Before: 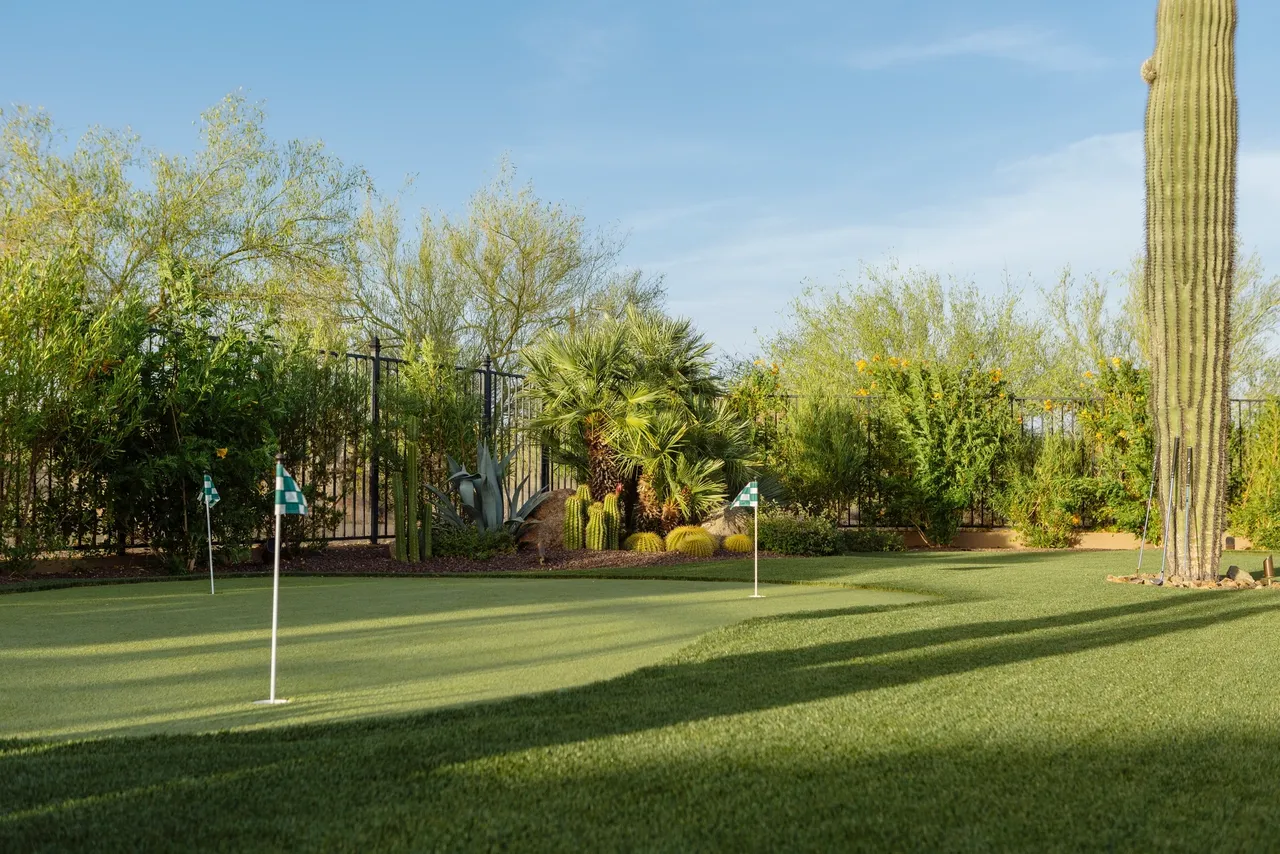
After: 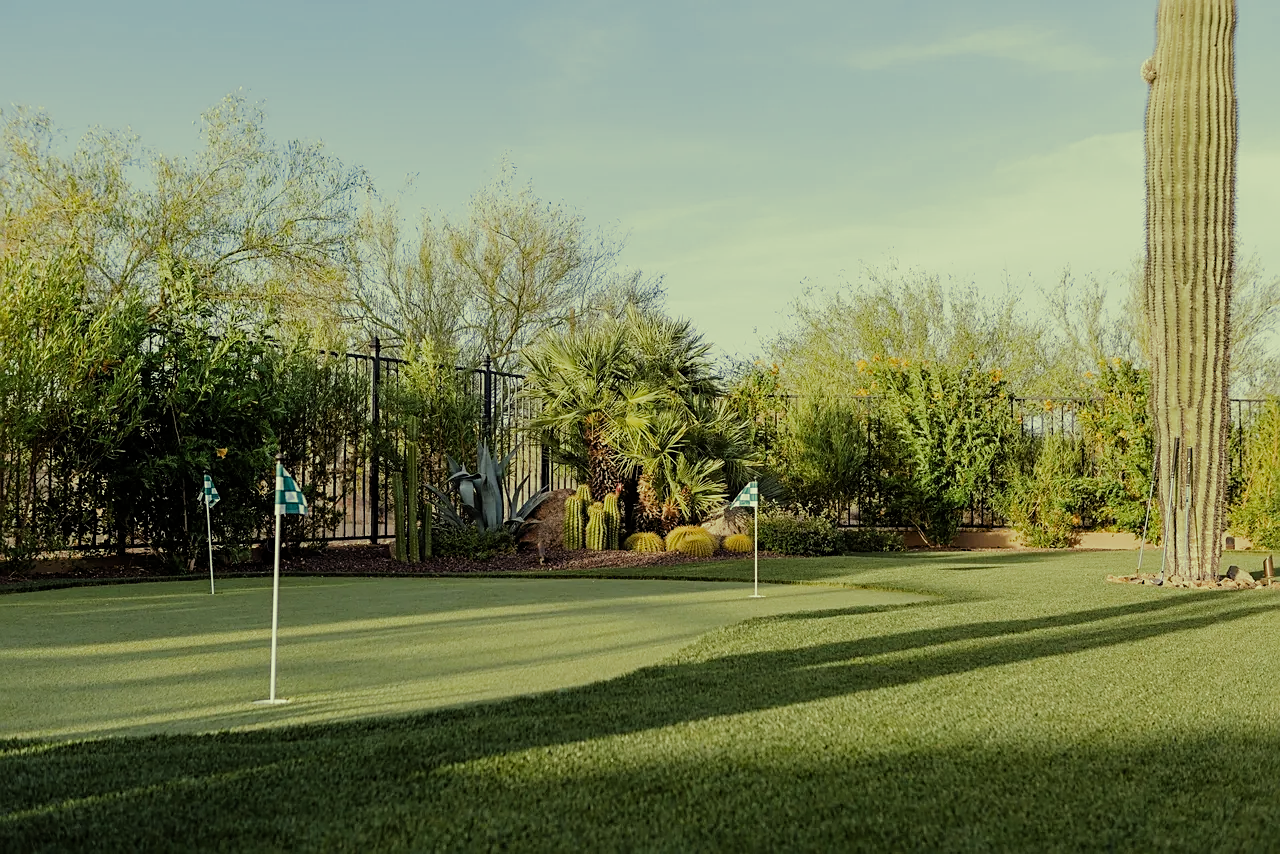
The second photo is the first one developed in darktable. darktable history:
filmic rgb: black relative exposure -7.65 EV, white relative exposure 4.56 EV, hardness 3.61
split-toning: shadows › hue 290.82°, shadows › saturation 0.34, highlights › saturation 0.38, balance 0, compress 50%
sharpen: on, module defaults
